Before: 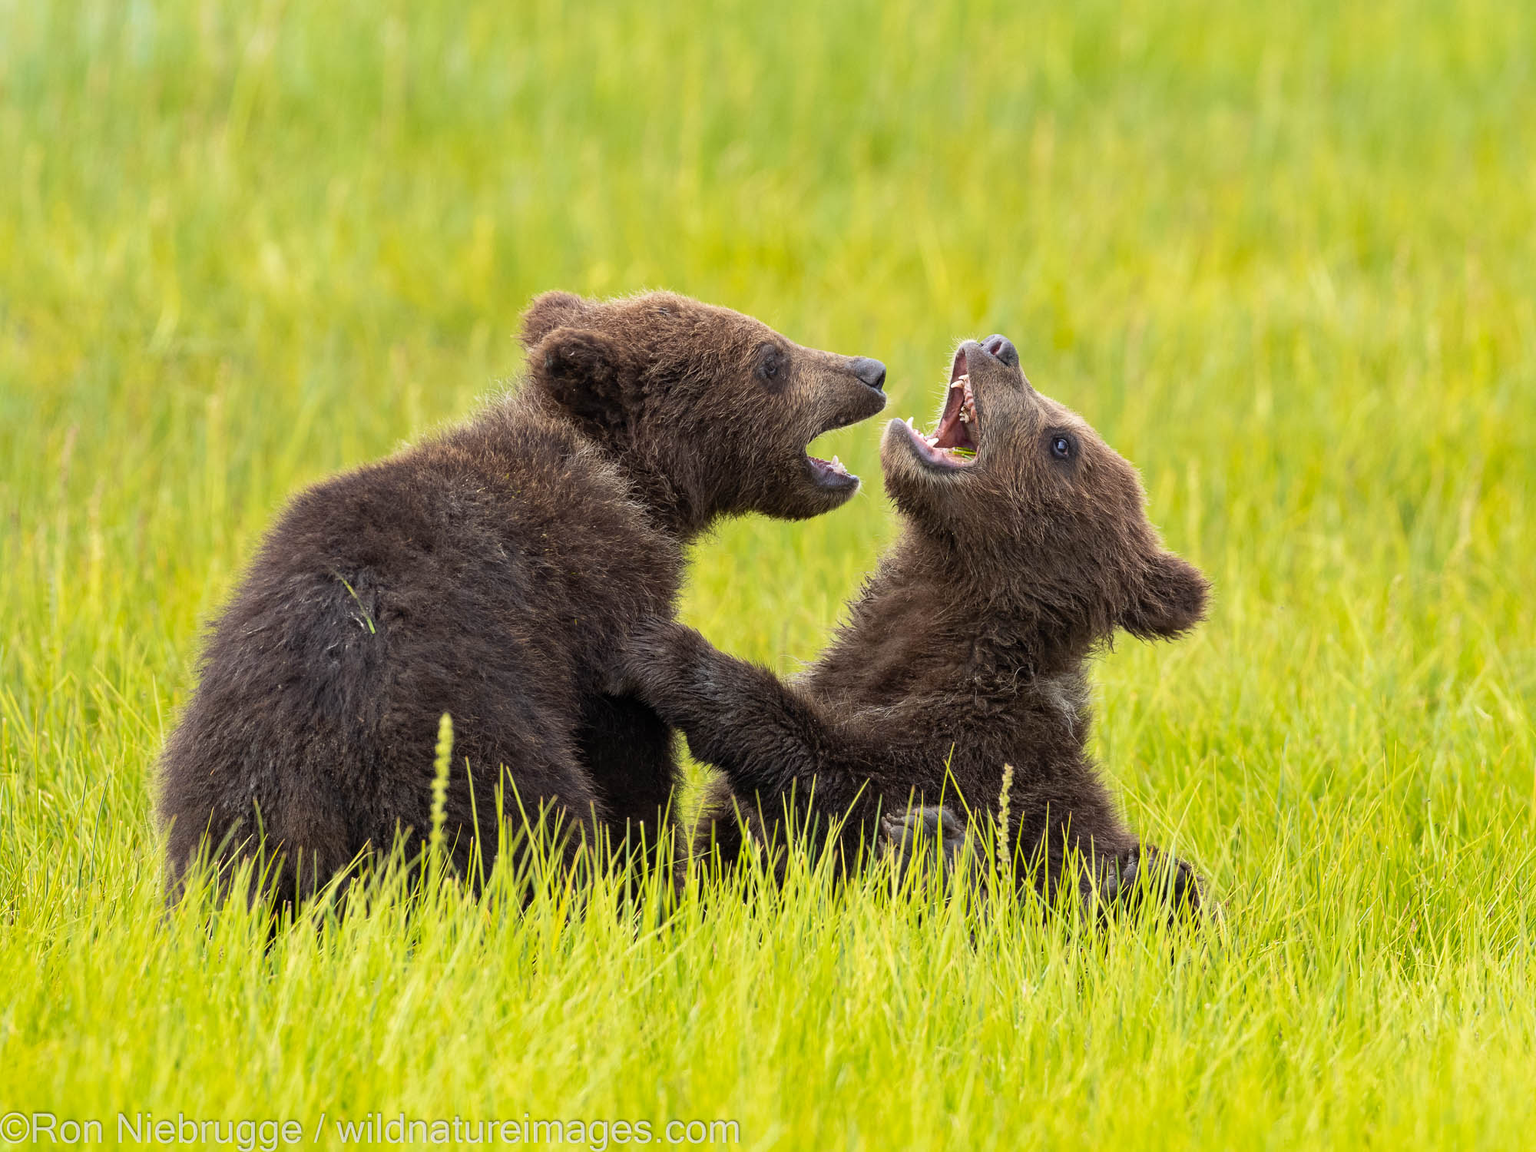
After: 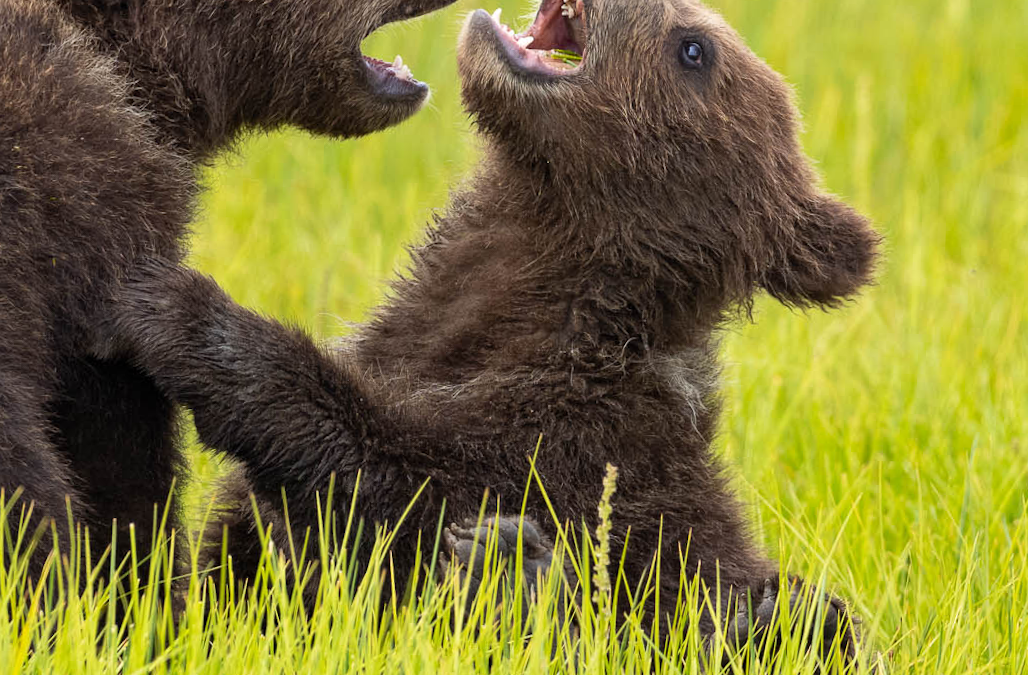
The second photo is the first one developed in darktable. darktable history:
rotate and perspective: rotation 1.72°, automatic cropping off
crop: left 35.03%, top 36.625%, right 14.663%, bottom 20.057%
